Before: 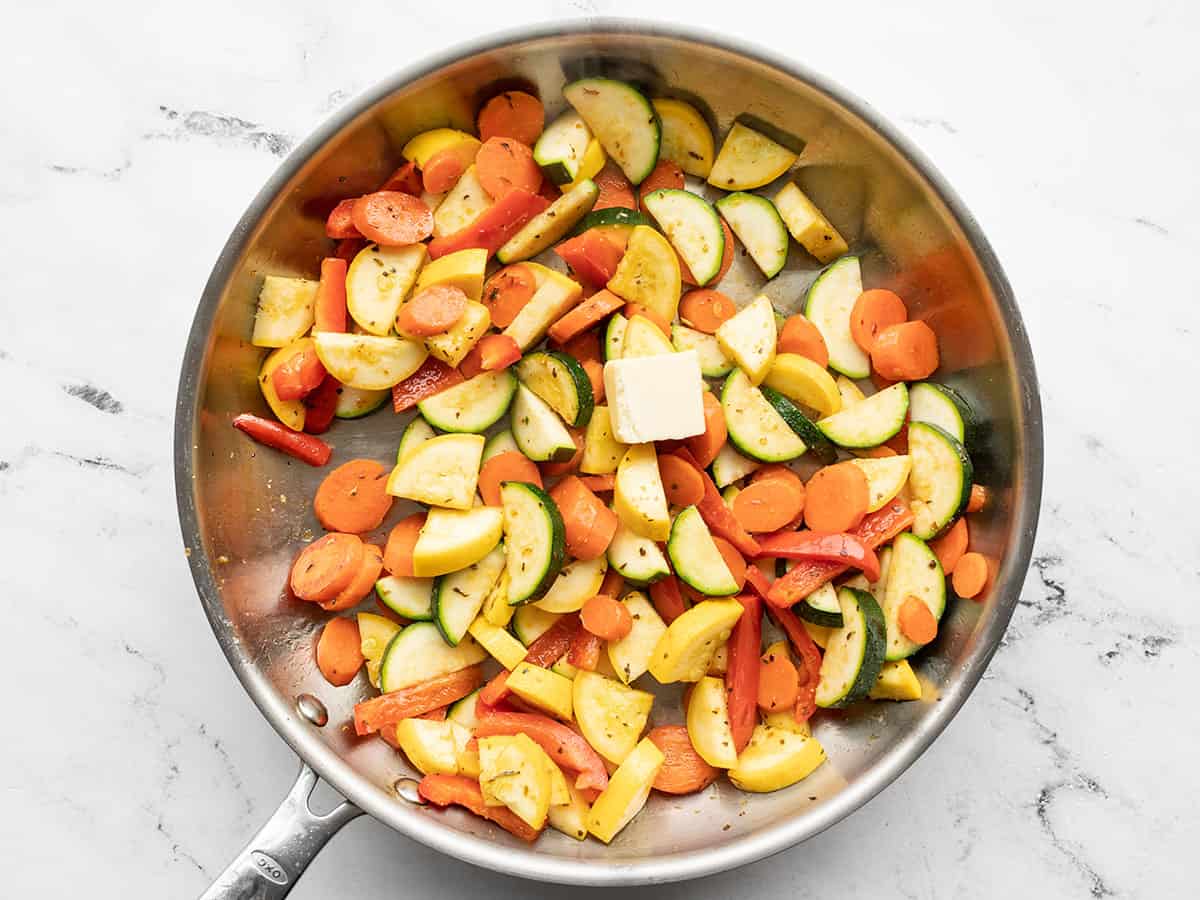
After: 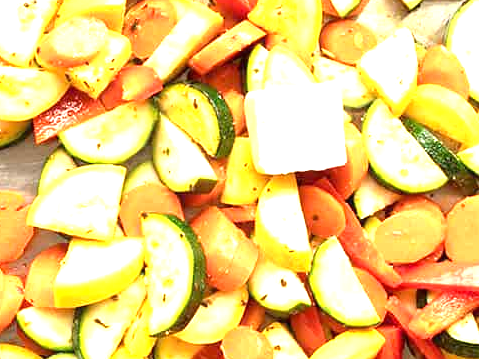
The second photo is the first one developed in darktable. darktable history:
levels: mode automatic
crop: left 30%, top 30%, right 30%, bottom 30%
exposure: black level correction 0, exposure 1.45 EV, compensate exposure bias true, compensate highlight preservation false
